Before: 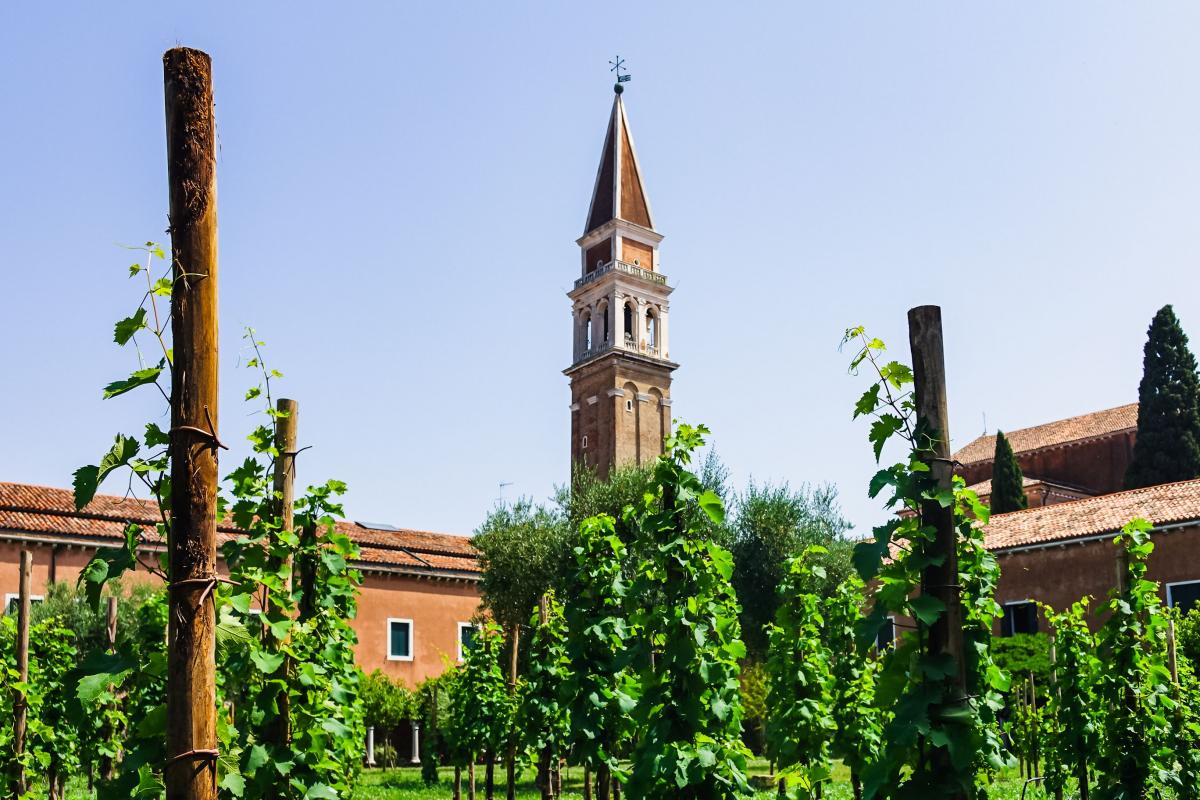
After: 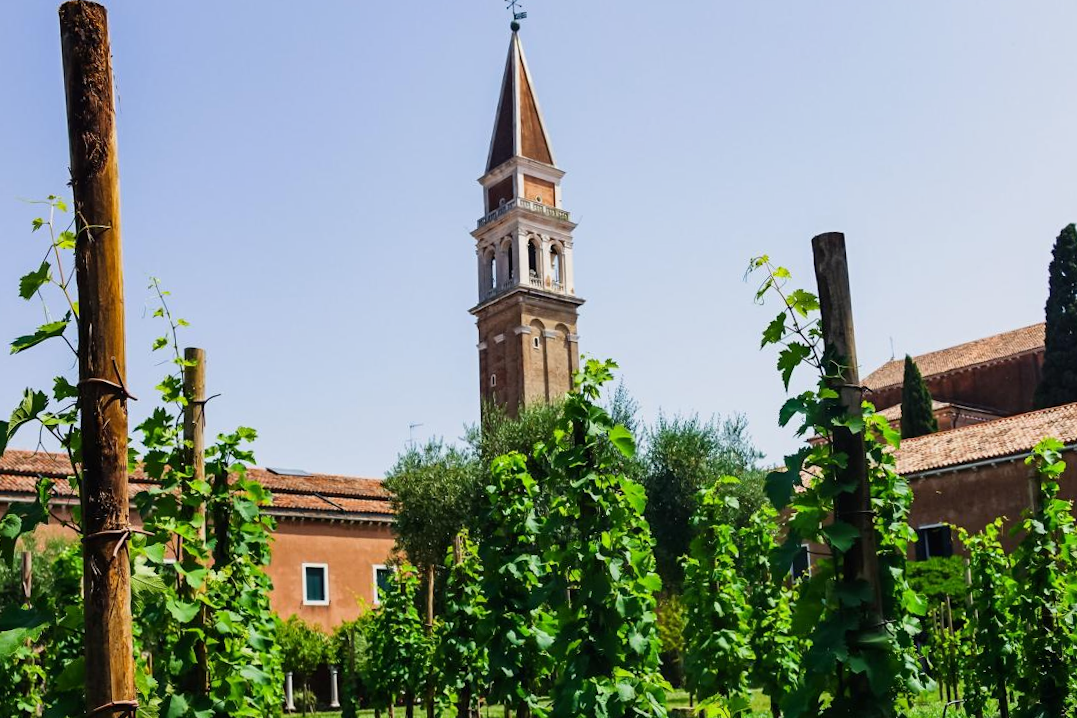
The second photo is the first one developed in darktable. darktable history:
exposure: exposure -0.157 EV, compensate highlight preservation false
crop and rotate: angle 1.96°, left 5.673%, top 5.673%
